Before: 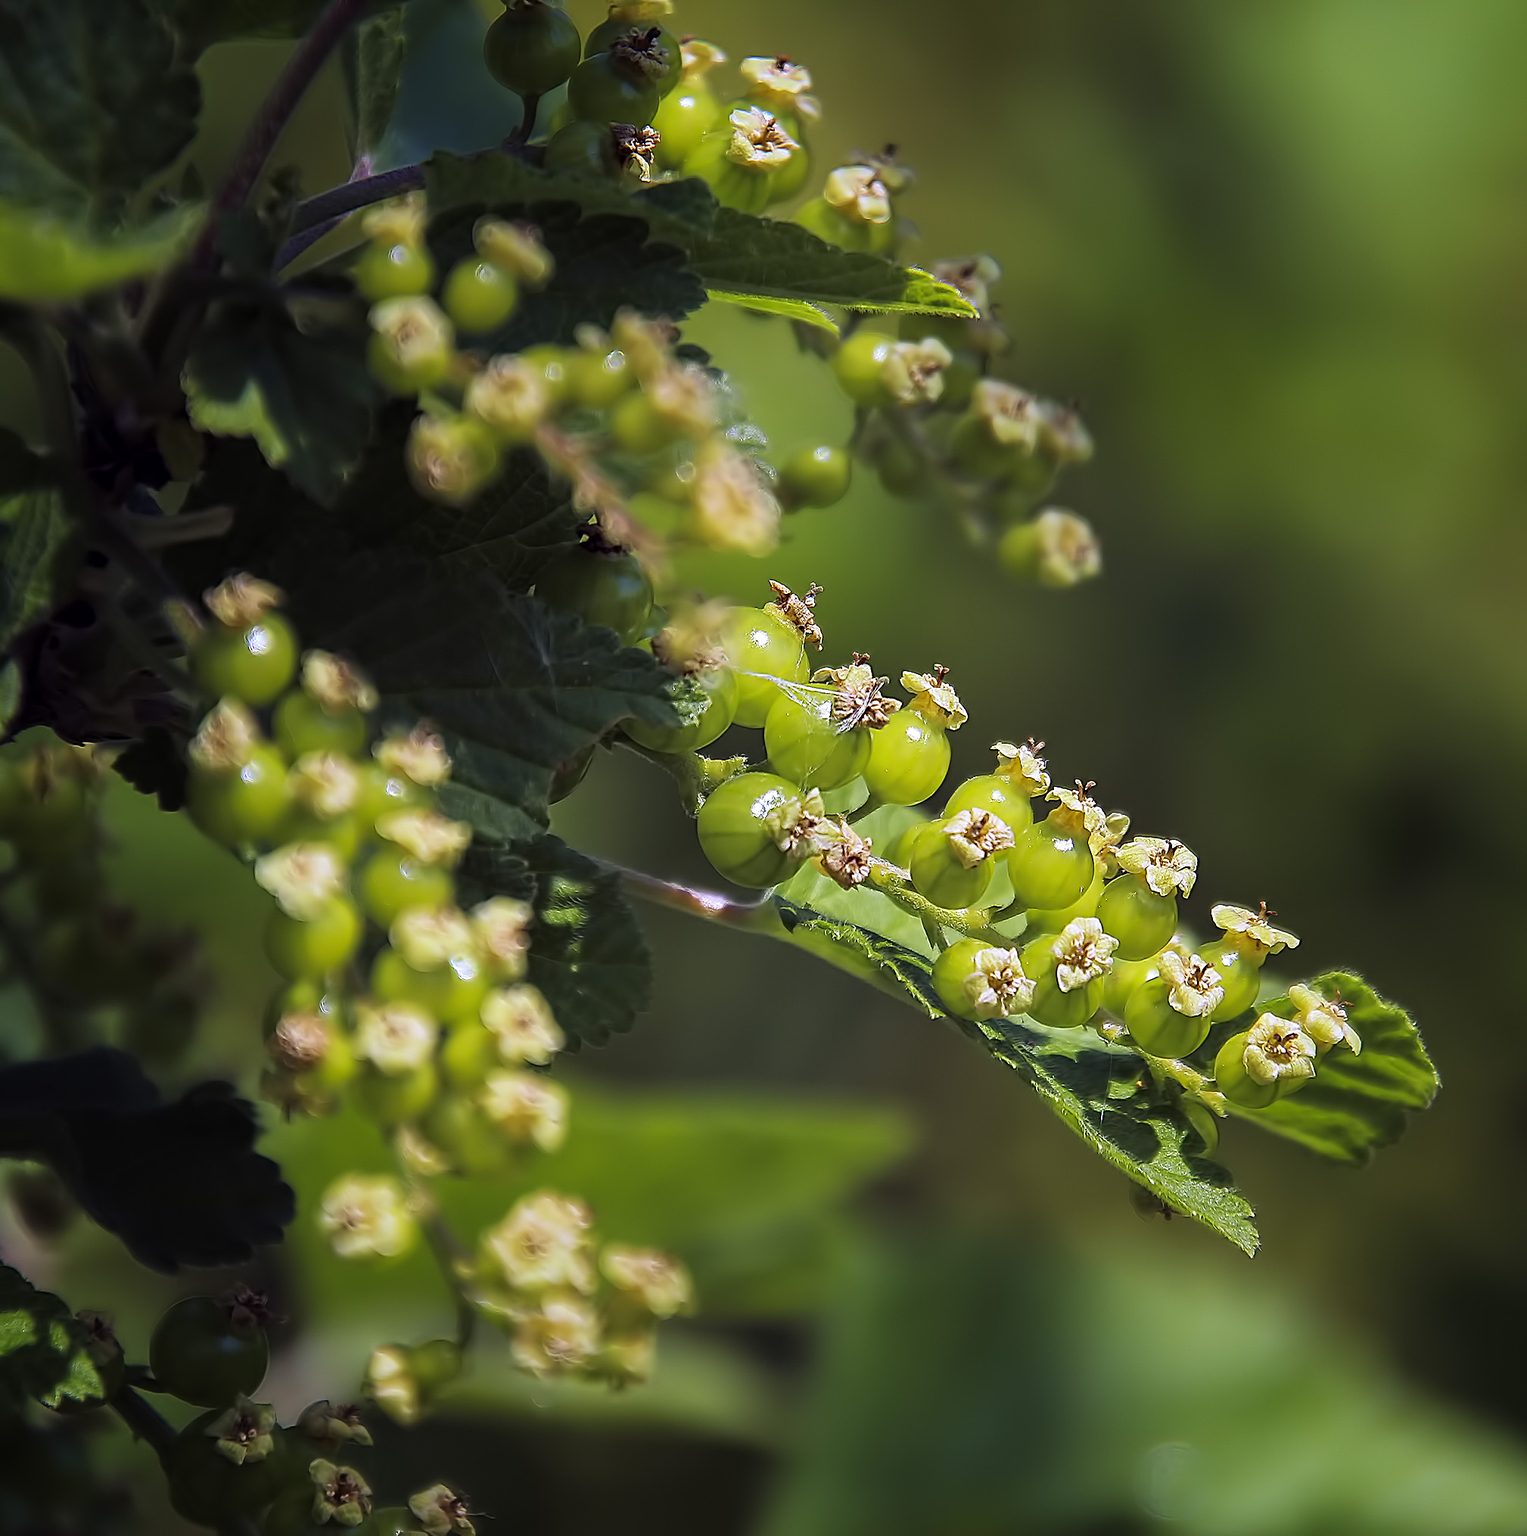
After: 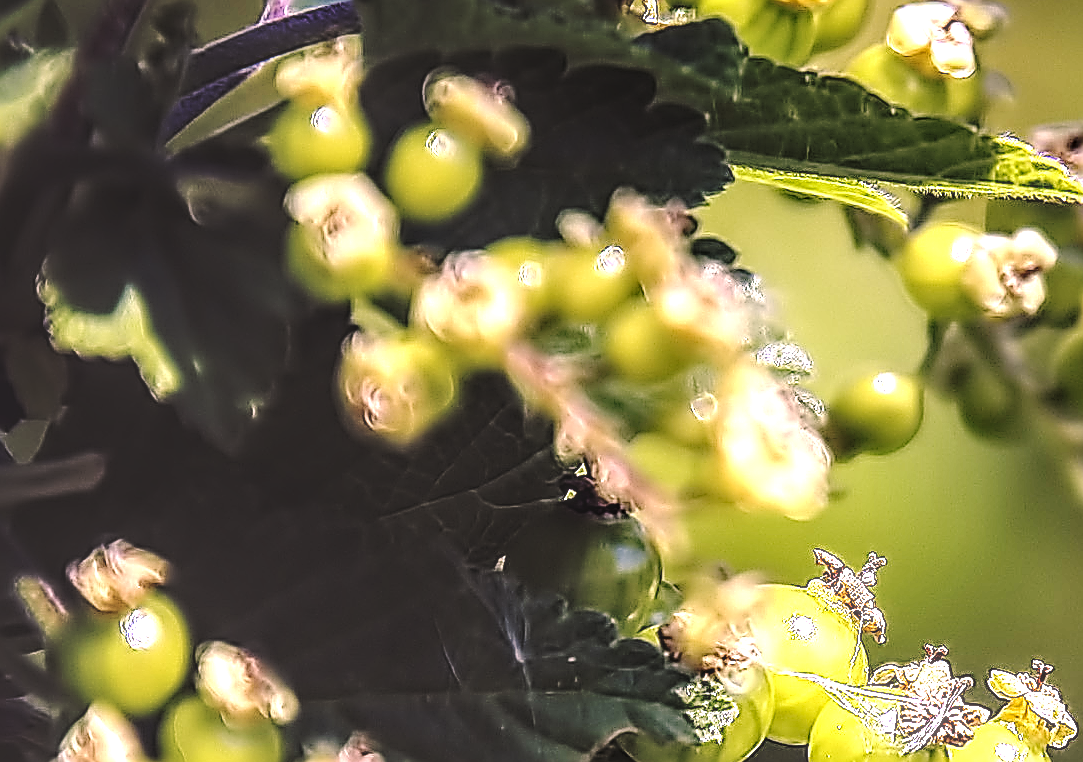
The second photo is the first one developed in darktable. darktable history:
color correction: highlights a* 14.58, highlights b* 4.74
base curve: curves: ch0 [(0, 0.024) (0.055, 0.065) (0.121, 0.166) (0.236, 0.319) (0.693, 0.726) (1, 1)], preserve colors none
exposure: black level correction 0, exposure 1 EV, compensate highlight preservation false
crop: left 10.044%, top 10.713%, right 36.257%, bottom 51.709%
local contrast: highlights 16%, detail 185%
color calibration: output colorfulness [0, 0.315, 0, 0], illuminant as shot in camera, x 0.358, y 0.373, temperature 4628.91 K, saturation algorithm version 1 (2020)
sharpen: amount 1.985
